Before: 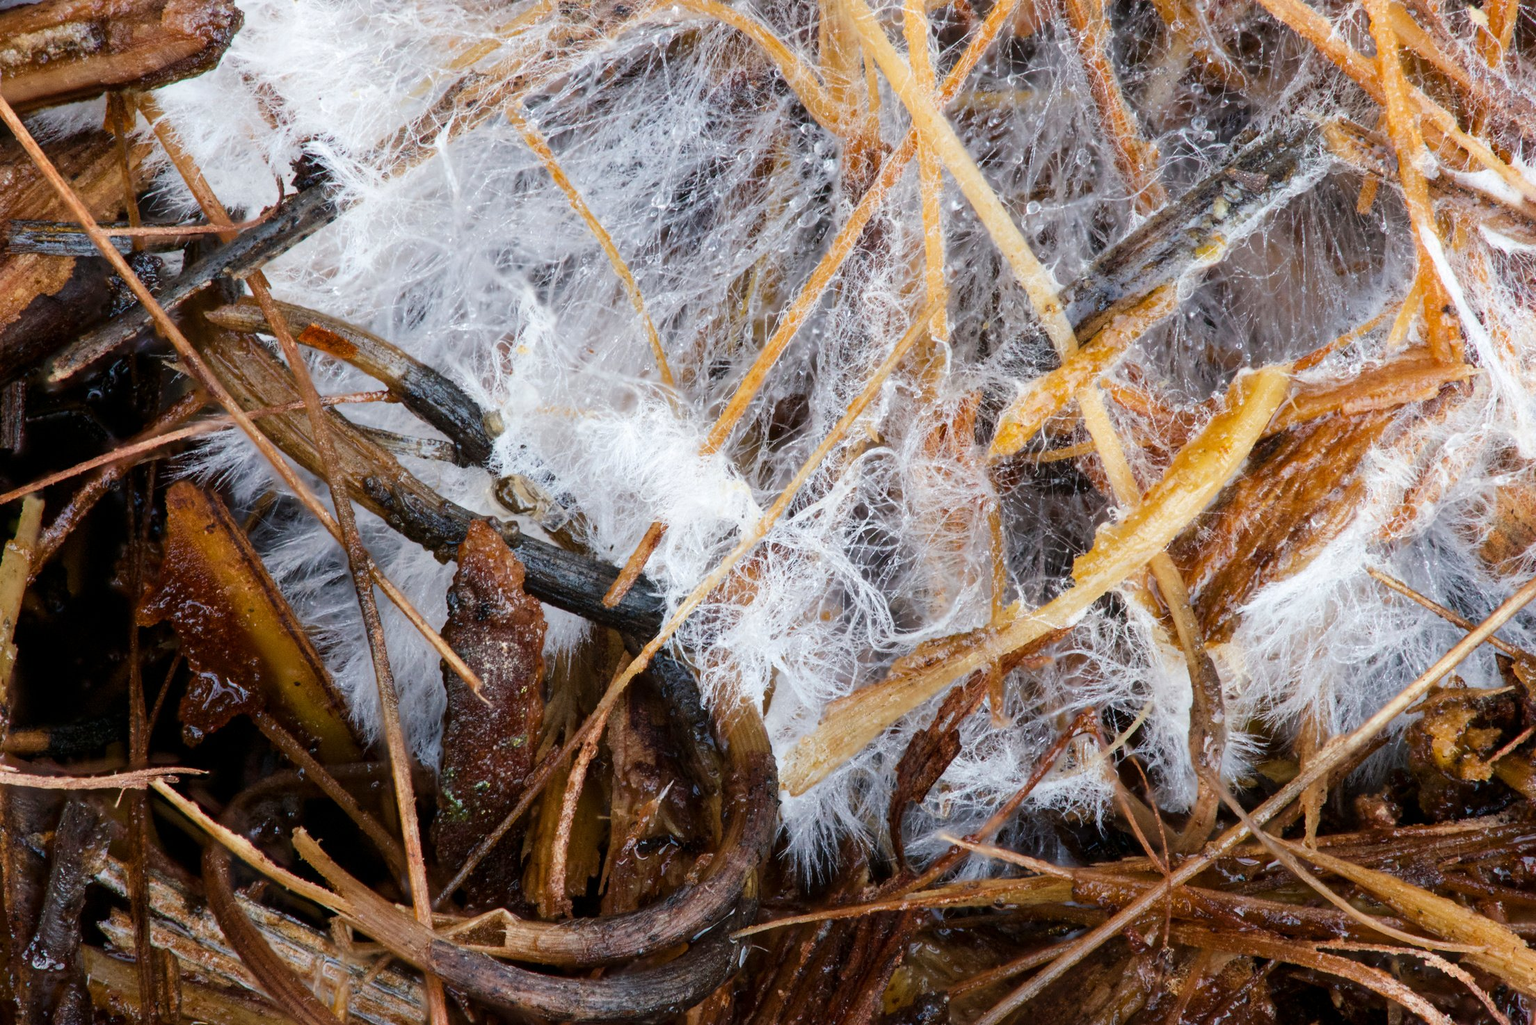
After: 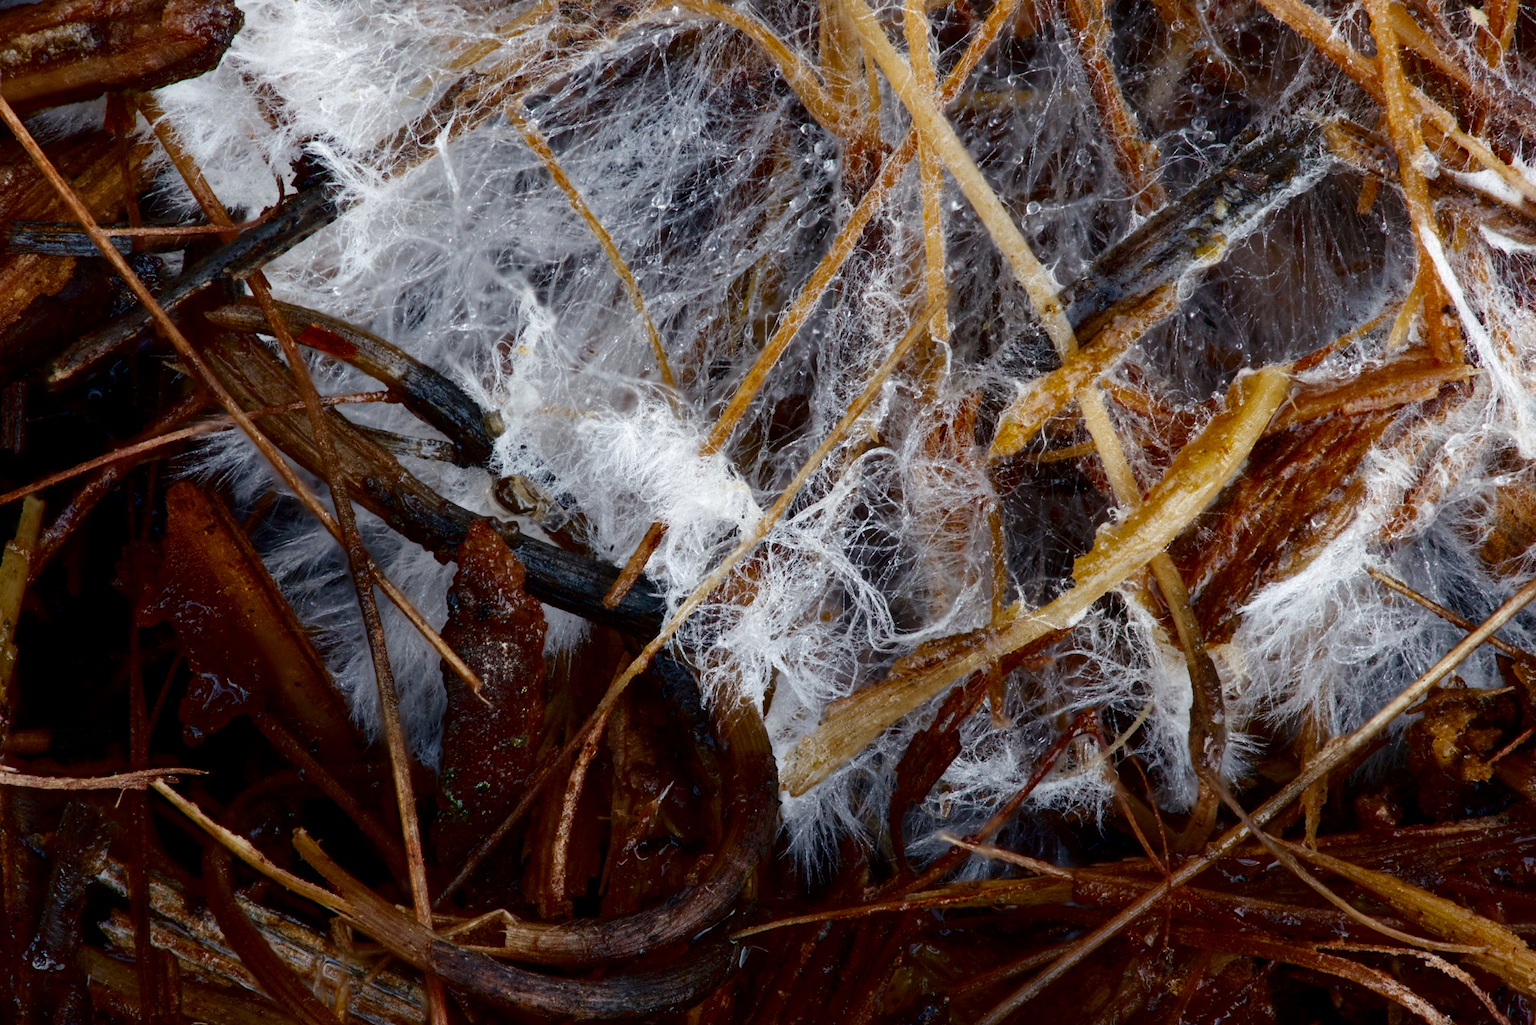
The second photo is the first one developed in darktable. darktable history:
contrast brightness saturation: brightness -0.508
